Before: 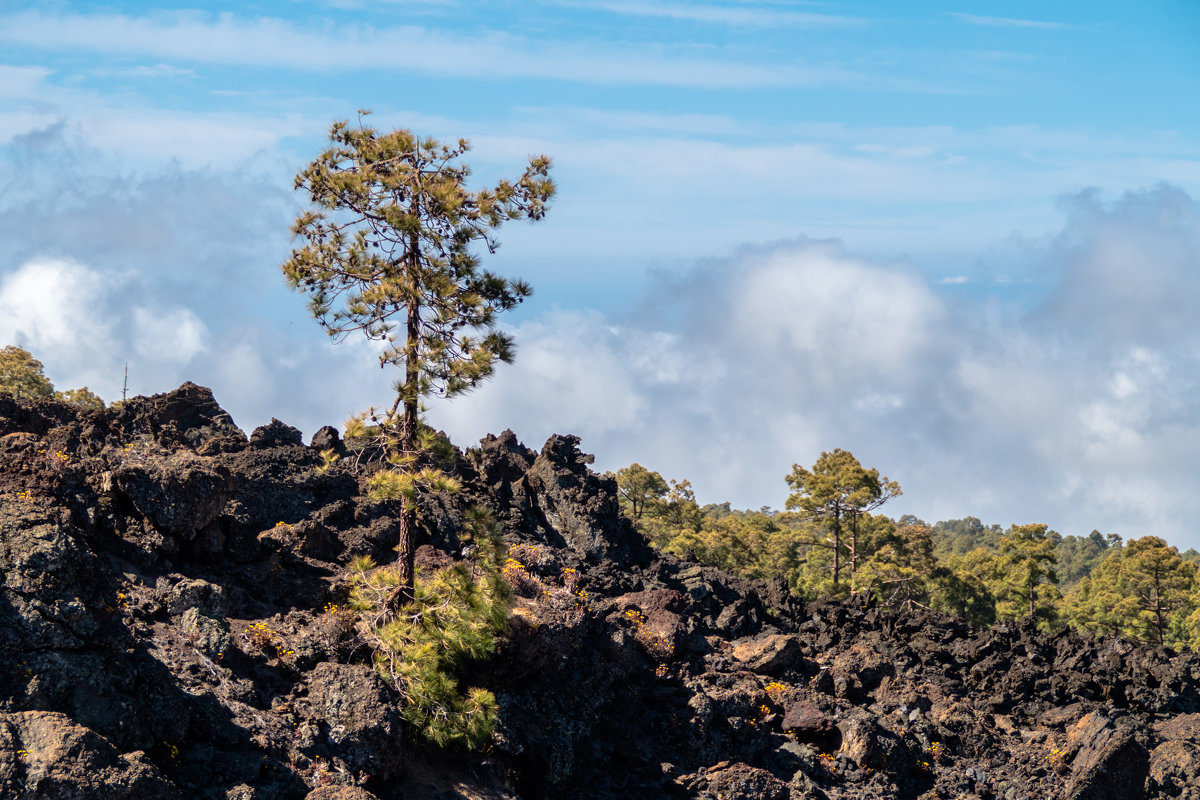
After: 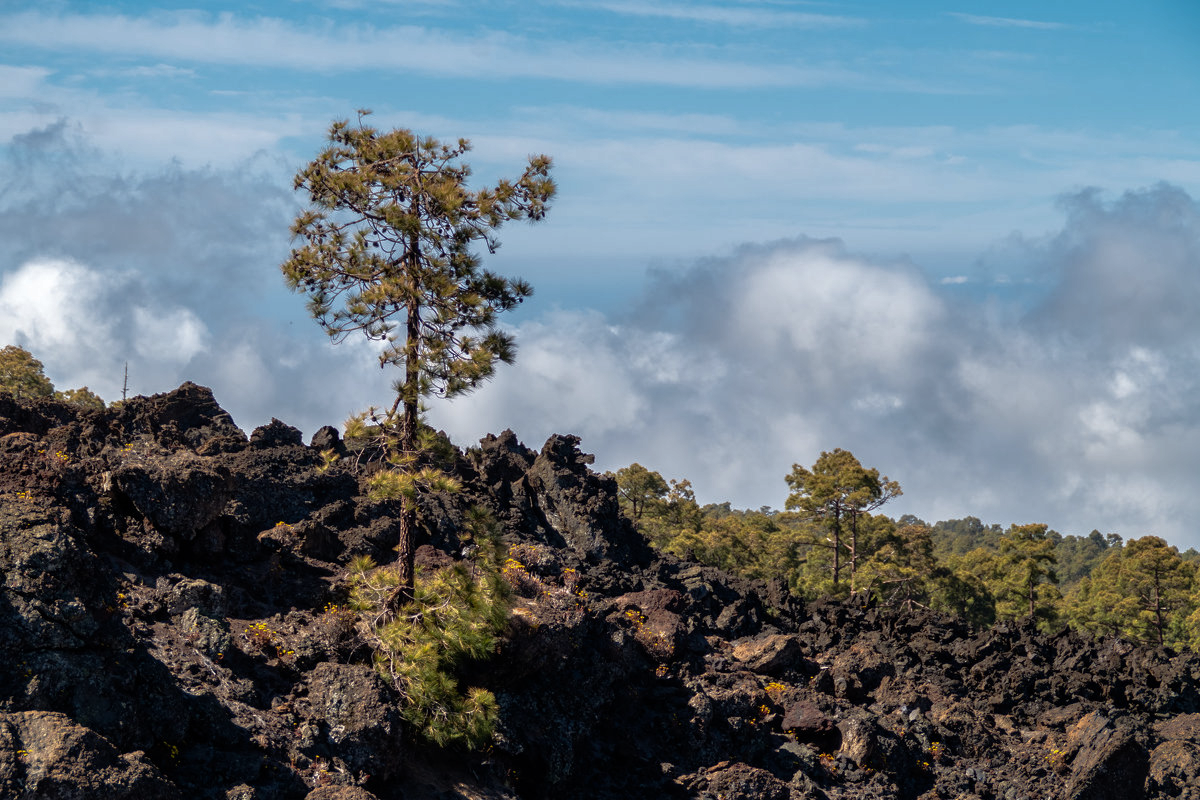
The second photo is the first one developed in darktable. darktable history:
exposure: exposure -0.583 EV, compensate exposure bias true, compensate highlight preservation false
tone equalizer: -8 EV 0.001 EV, -7 EV -0.001 EV, -6 EV 0.003 EV, -5 EV -0.026 EV, -4 EV -0.136 EV, -3 EV -0.177 EV, -2 EV 0.247 EV, -1 EV 0.72 EV, +0 EV 0.484 EV, edges refinement/feathering 500, mask exposure compensation -1.57 EV, preserve details no
